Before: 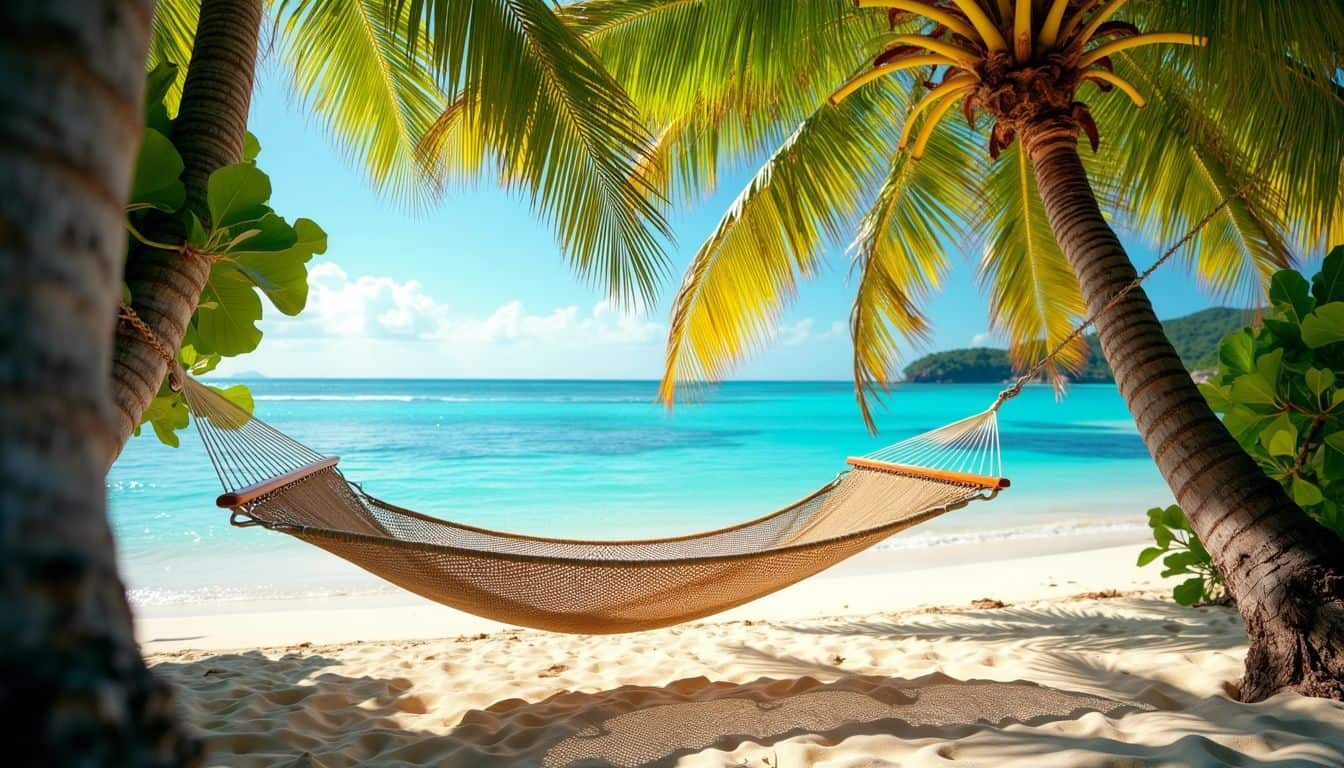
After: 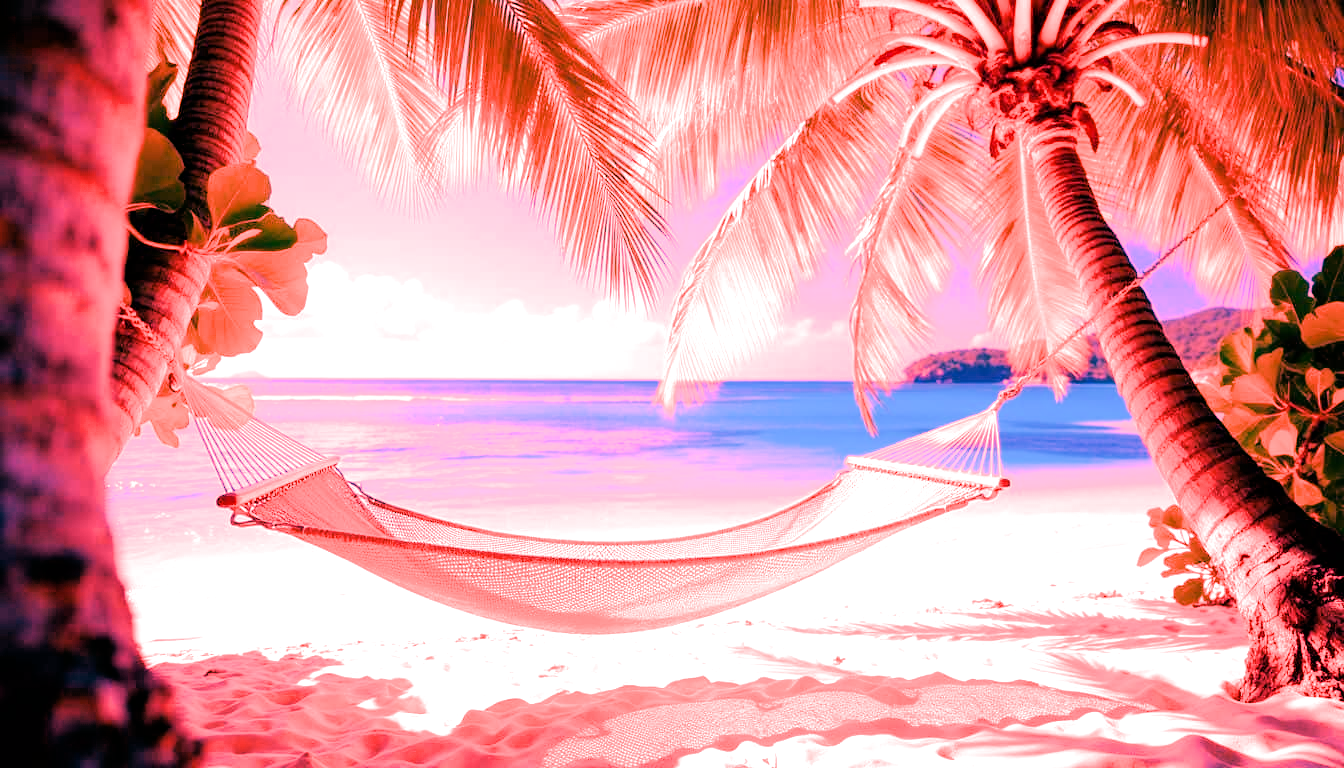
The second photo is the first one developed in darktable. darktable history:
white balance: red 4.26, blue 1.802
filmic rgb: black relative exposure -7.65 EV, white relative exposure 4.56 EV, hardness 3.61, contrast 1.05
